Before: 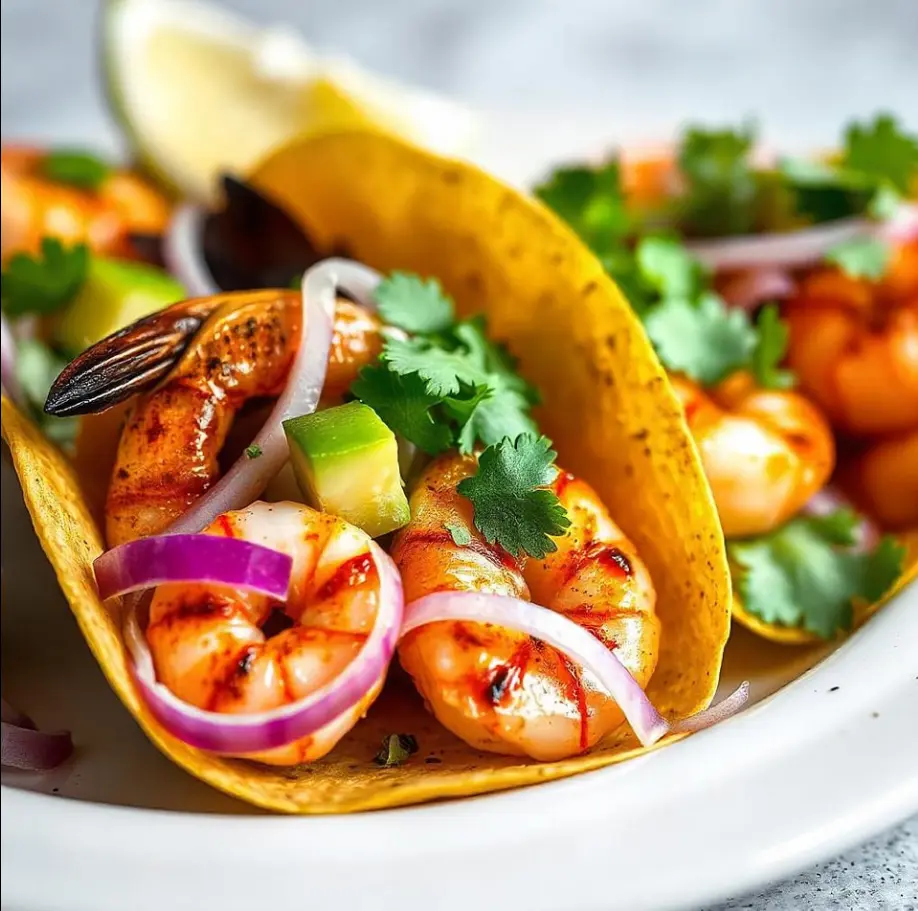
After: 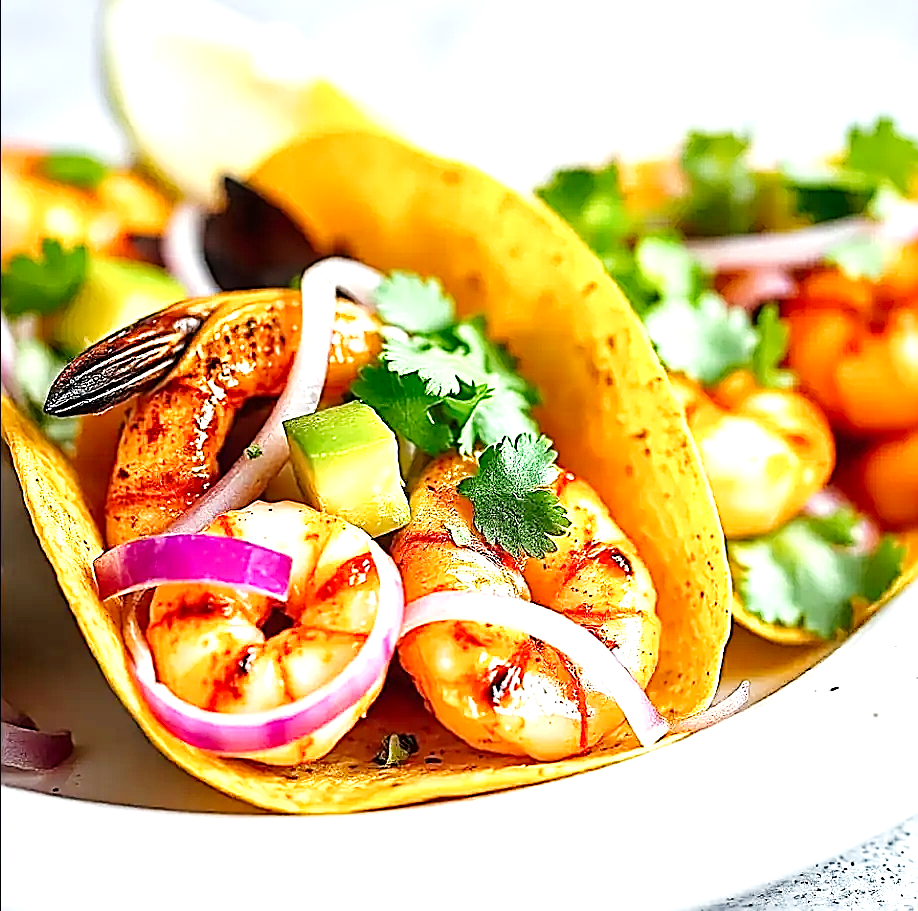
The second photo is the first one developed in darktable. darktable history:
exposure: black level correction -0.001, exposure 0.902 EV, compensate highlight preservation false
tone curve: curves: ch0 [(0, 0) (0.004, 0.001) (0.133, 0.112) (0.325, 0.362) (0.832, 0.893) (1, 1)], preserve colors none
sharpen: amount 1.876
